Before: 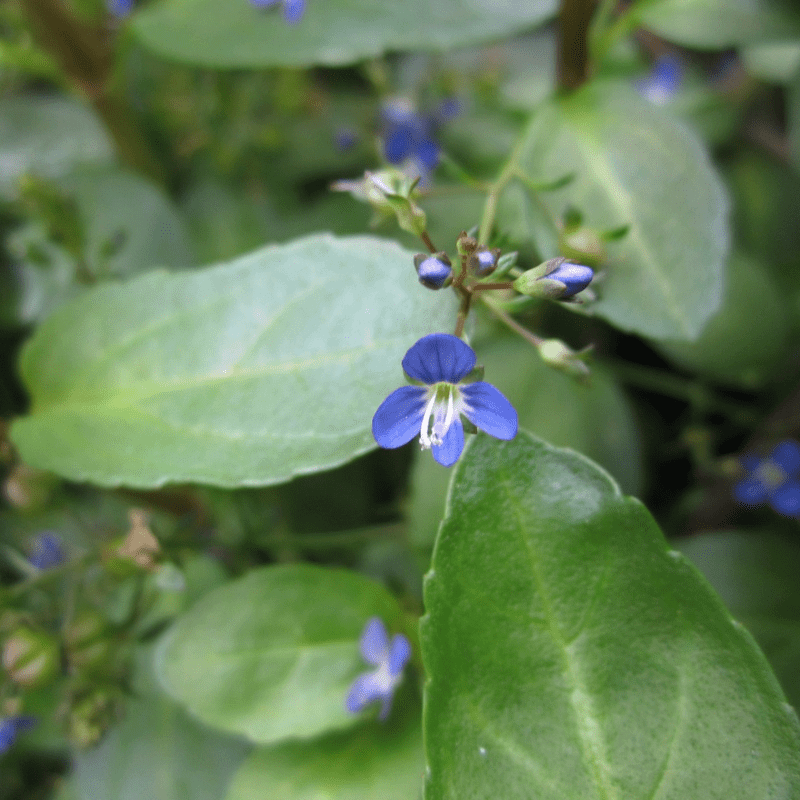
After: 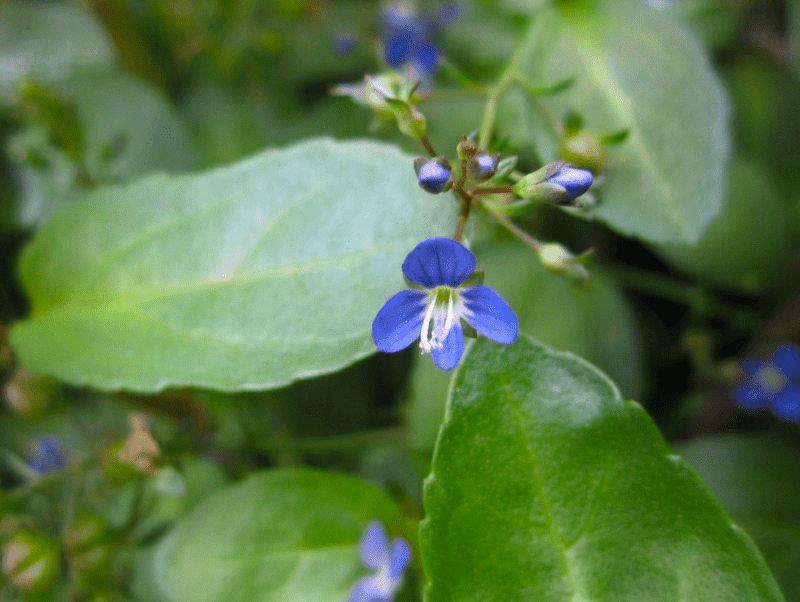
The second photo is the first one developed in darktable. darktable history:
crop and rotate: top 12.107%, bottom 12.538%
color balance rgb: perceptual saturation grading › global saturation 25.02%, perceptual brilliance grading › global brilliance -0.931%, perceptual brilliance grading › highlights -0.658%, perceptual brilliance grading › mid-tones -1.15%, perceptual brilliance grading › shadows -1.412%
